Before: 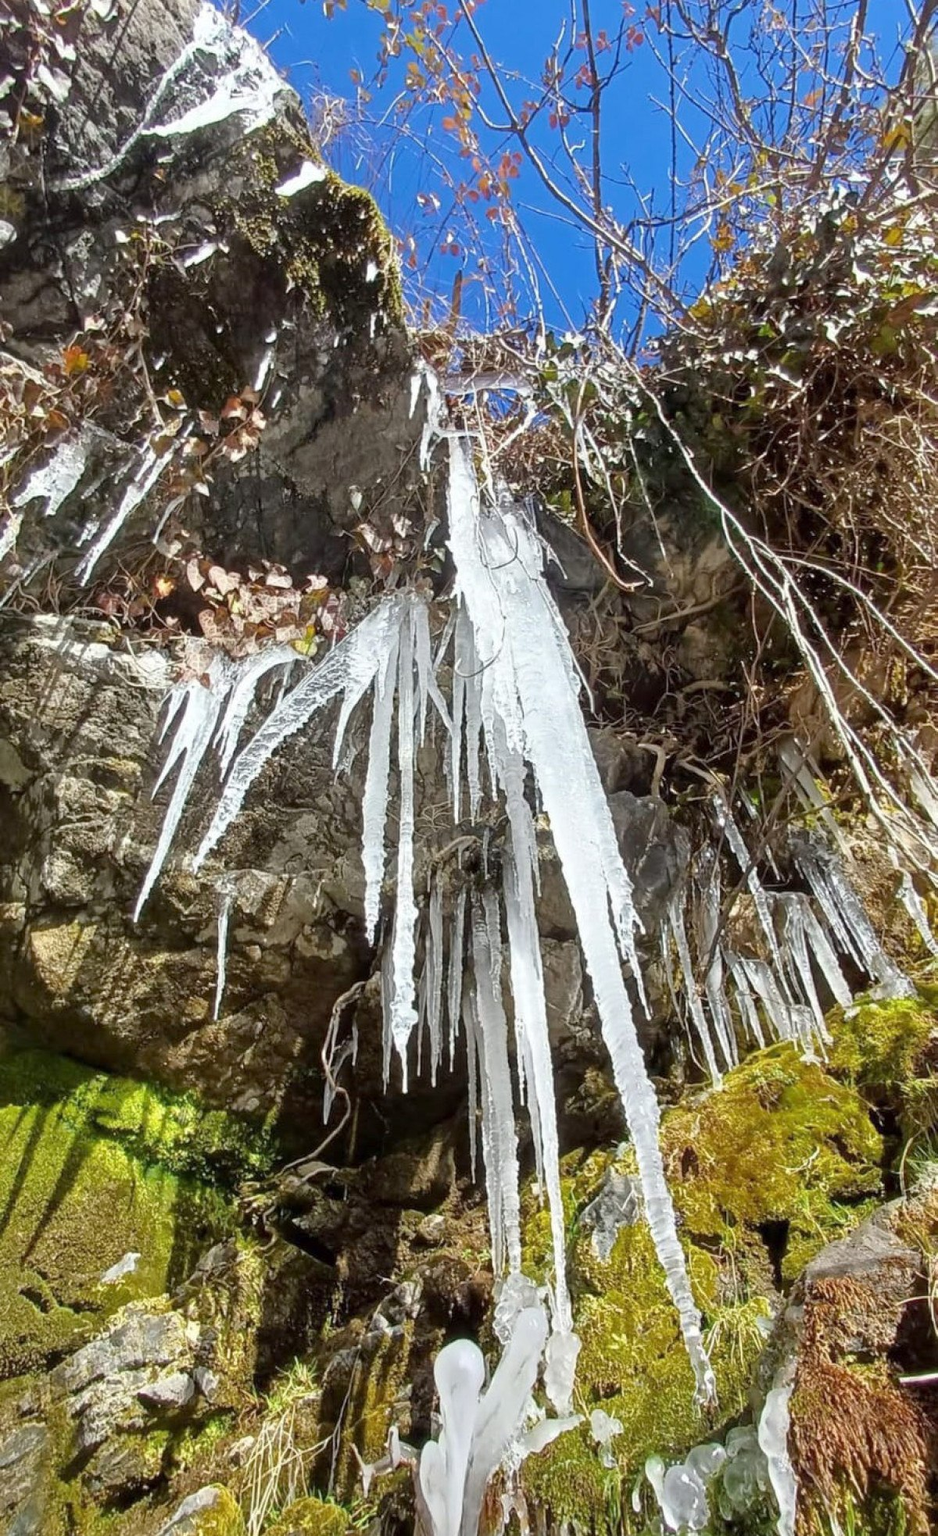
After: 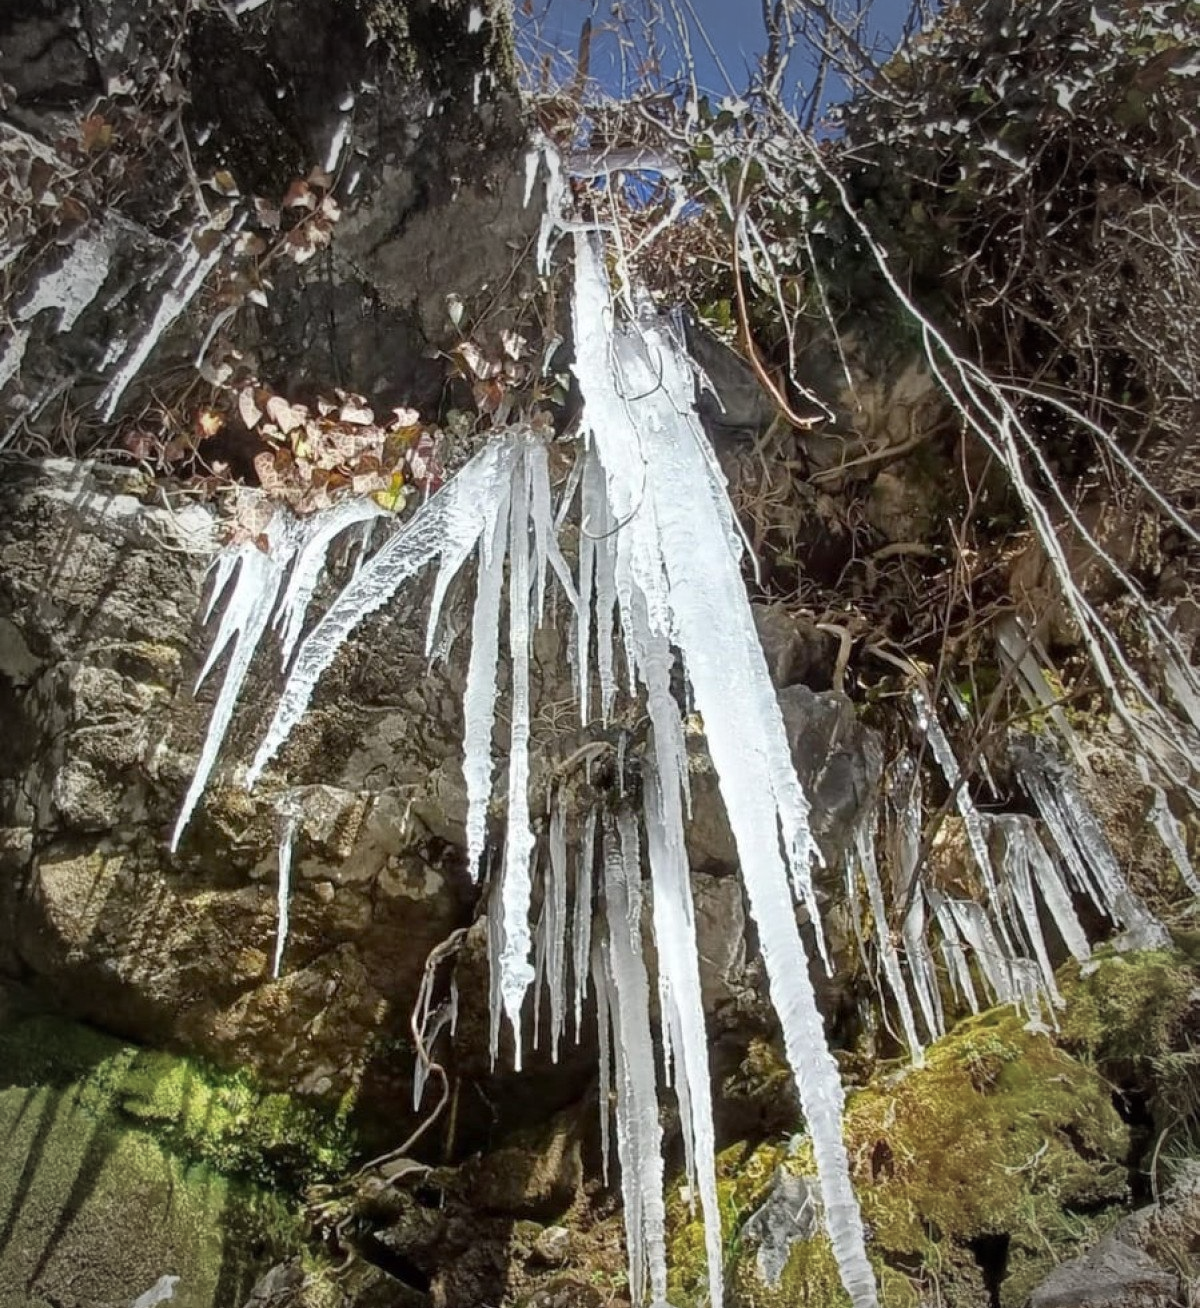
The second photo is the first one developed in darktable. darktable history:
vignetting: fall-off start 64.63%, center (-0.034, 0.148), width/height ratio 0.881
crop: top 16.727%, bottom 16.727%
